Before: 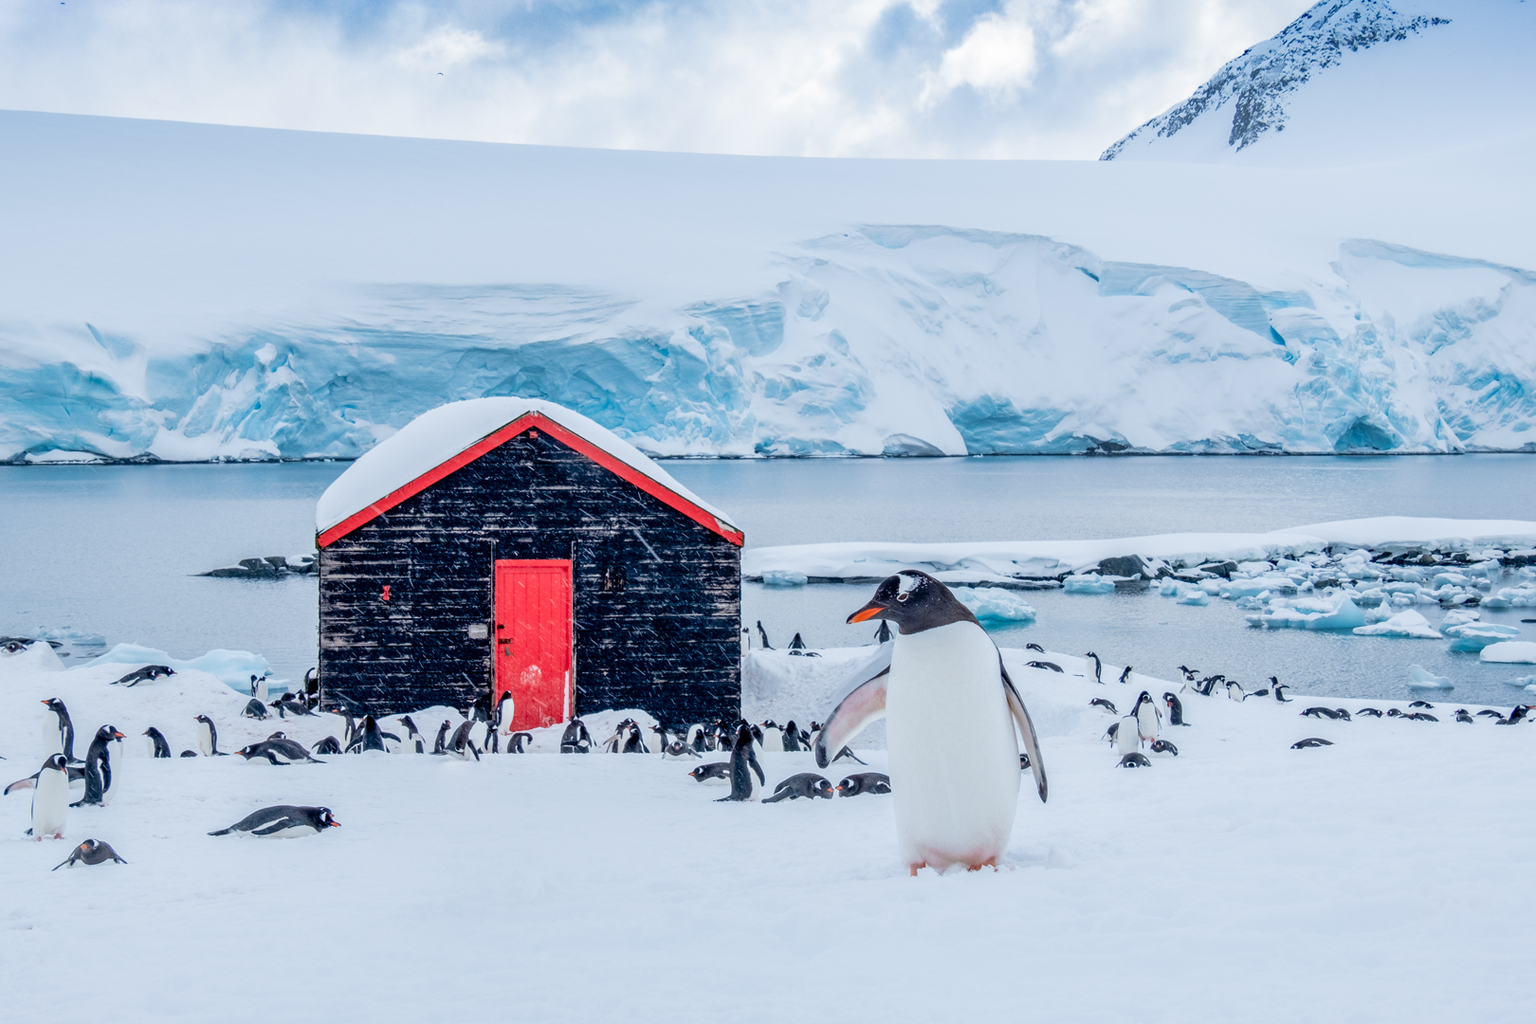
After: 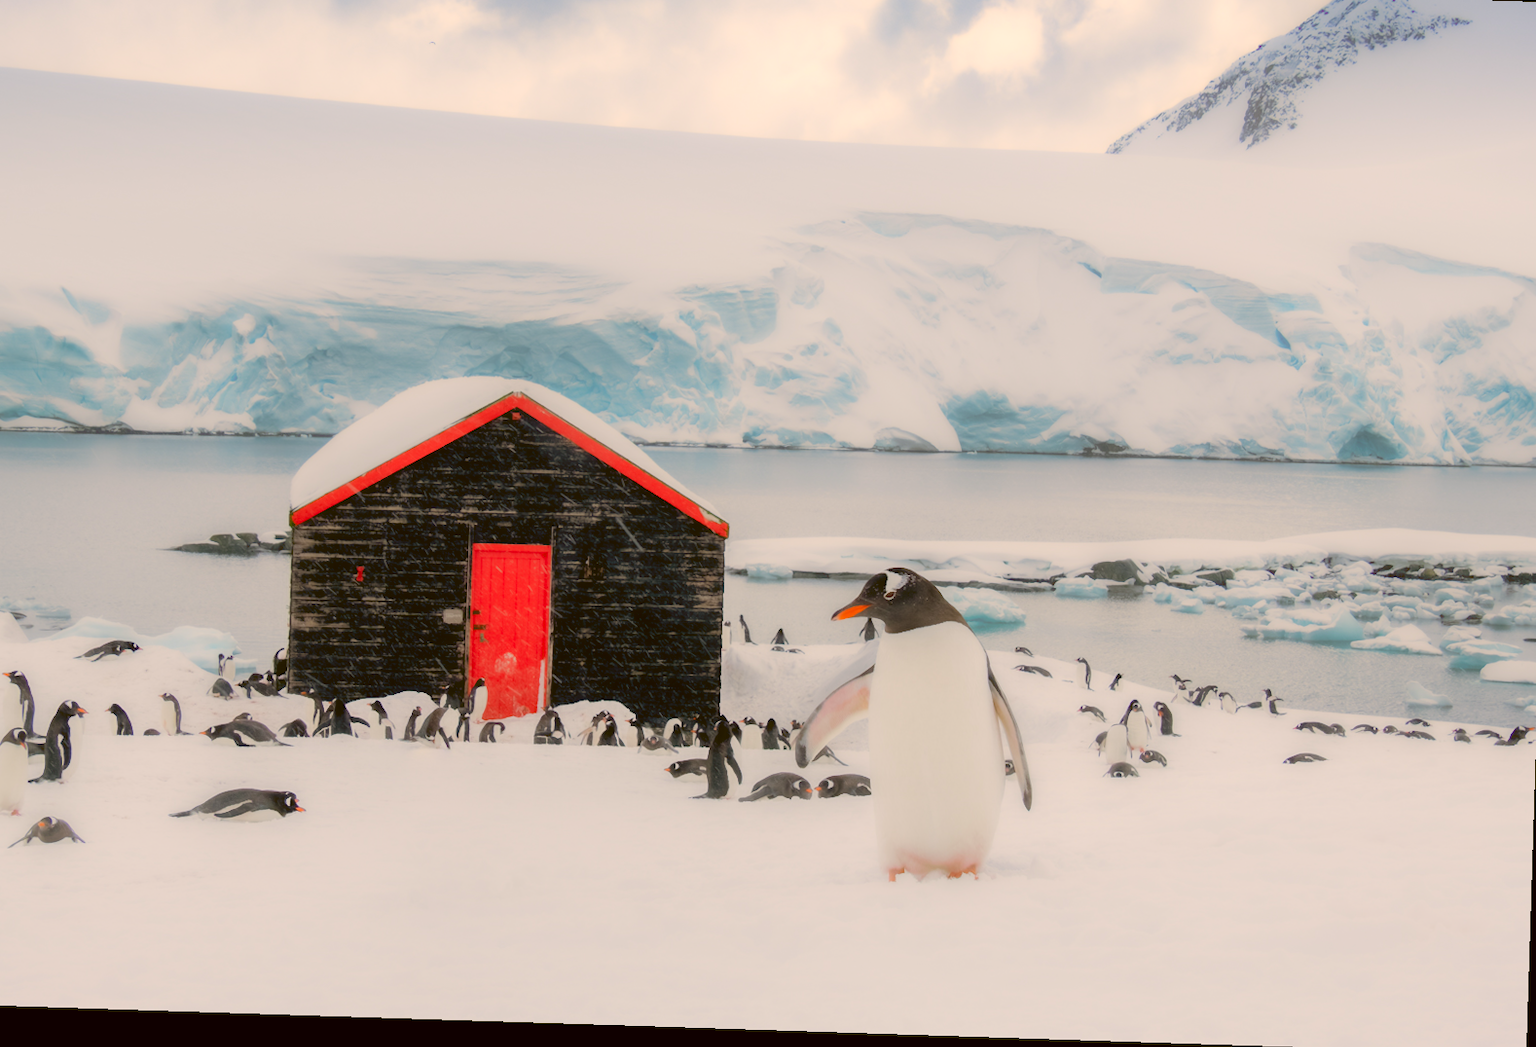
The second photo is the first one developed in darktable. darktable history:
crop and rotate: angle -1.84°, left 3.166%, top 4.327%, right 1.392%, bottom 0.549%
contrast equalizer: y [[0.5, 0.542, 0.583, 0.625, 0.667, 0.708], [0.5 ×6], [0.5 ×6], [0, 0.033, 0.067, 0.1, 0.133, 0.167], [0, 0.05, 0.1, 0.15, 0.2, 0.25]], mix -0.987
color correction: highlights a* 8.81, highlights b* 15.63, shadows a* -0.479, shadows b* 26.96
